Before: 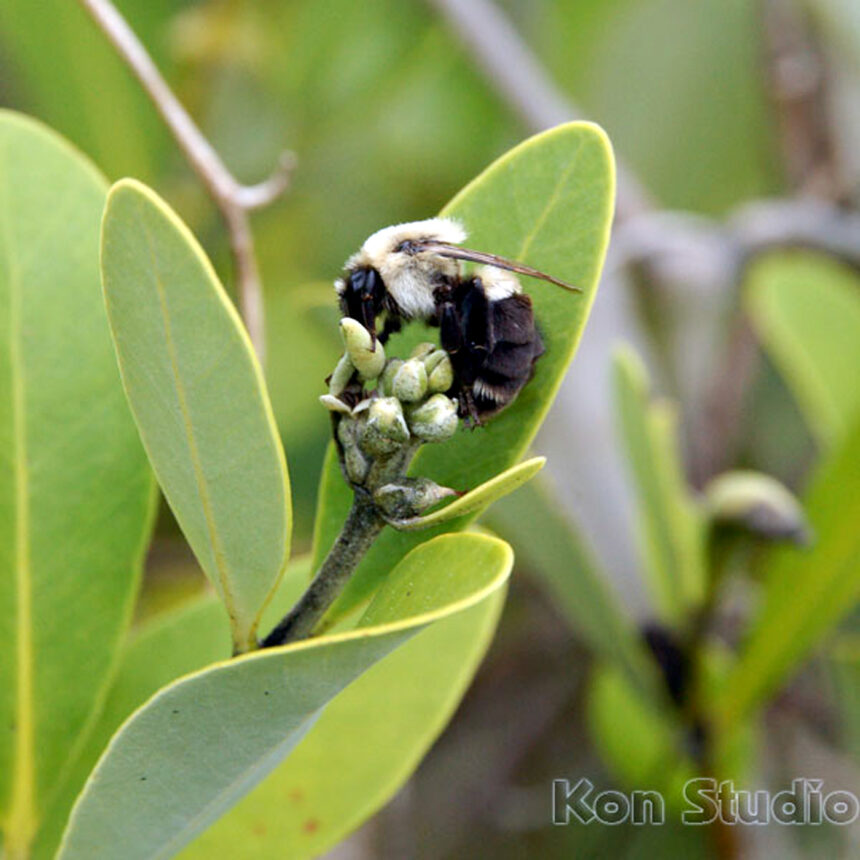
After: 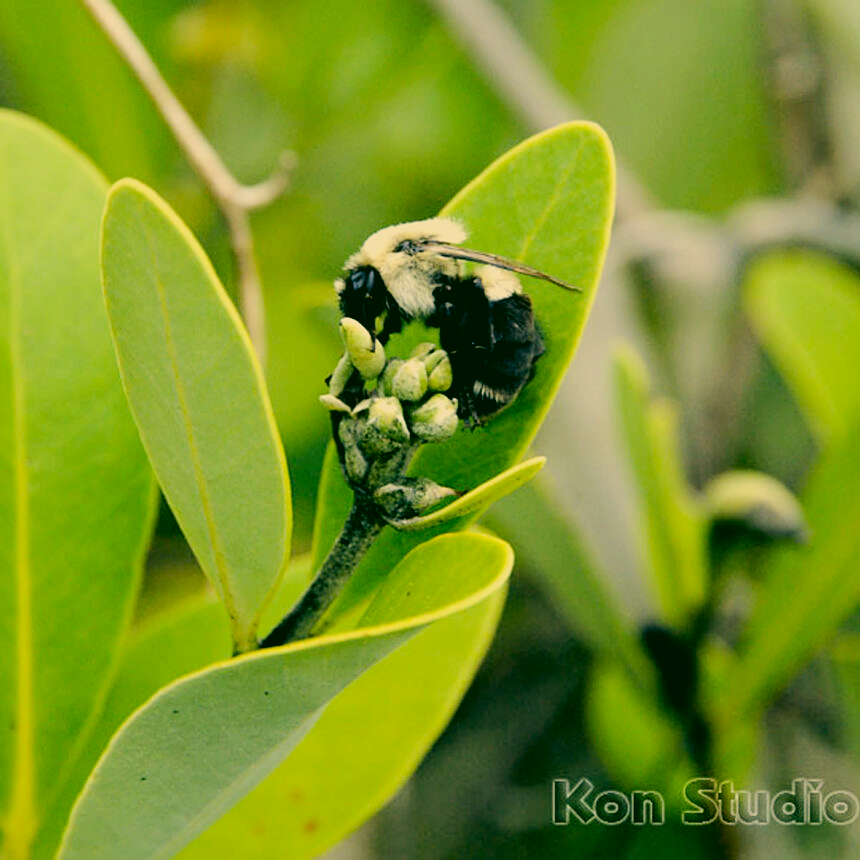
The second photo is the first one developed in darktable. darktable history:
color correction: highlights a* 5.67, highlights b* 33.77, shadows a* -26.65, shadows b* 3.92
sharpen: amount 0.21
filmic rgb: black relative exposure -5.13 EV, white relative exposure 3.95 EV, hardness 2.9, contrast 1.185
